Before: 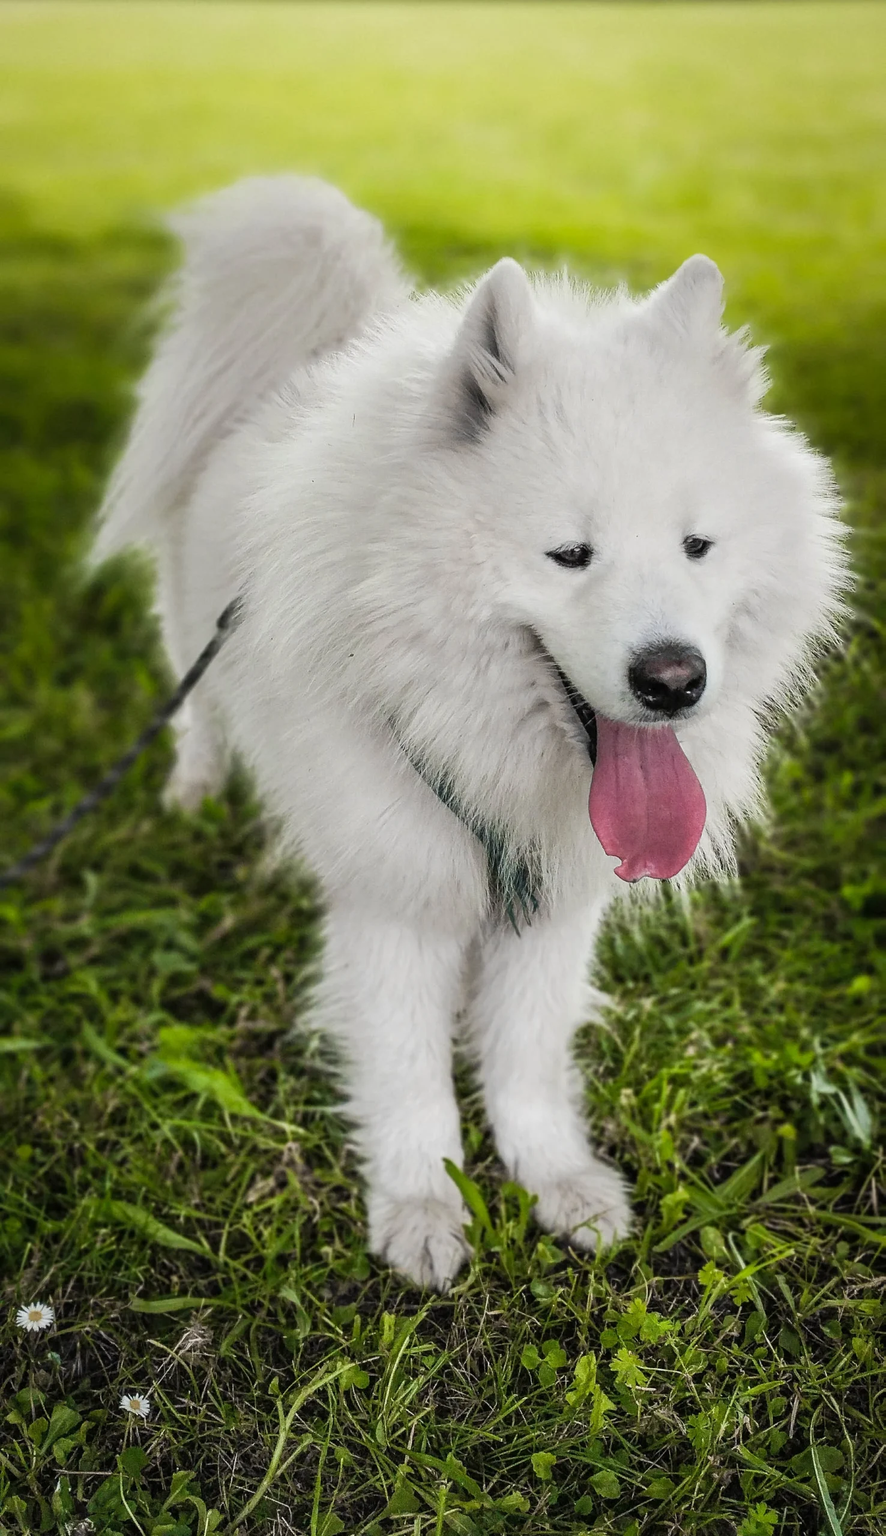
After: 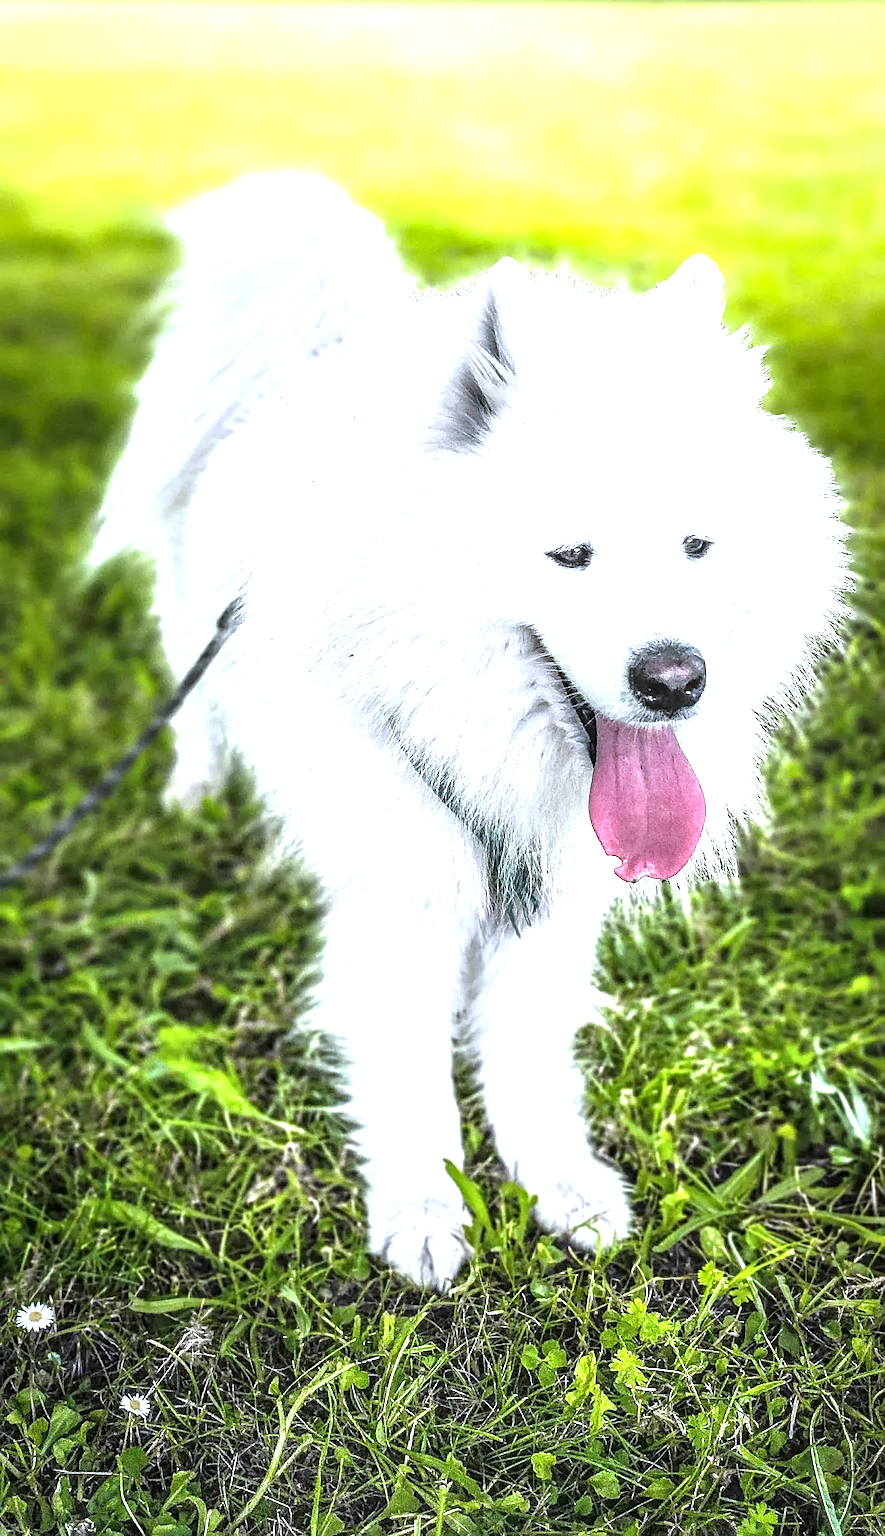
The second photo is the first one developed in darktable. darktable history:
local contrast: detail 130%
white balance: red 0.926, green 1.003, blue 1.133
sharpen: on, module defaults
exposure: black level correction 0, exposure 1.45 EV, compensate exposure bias true, compensate highlight preservation false
